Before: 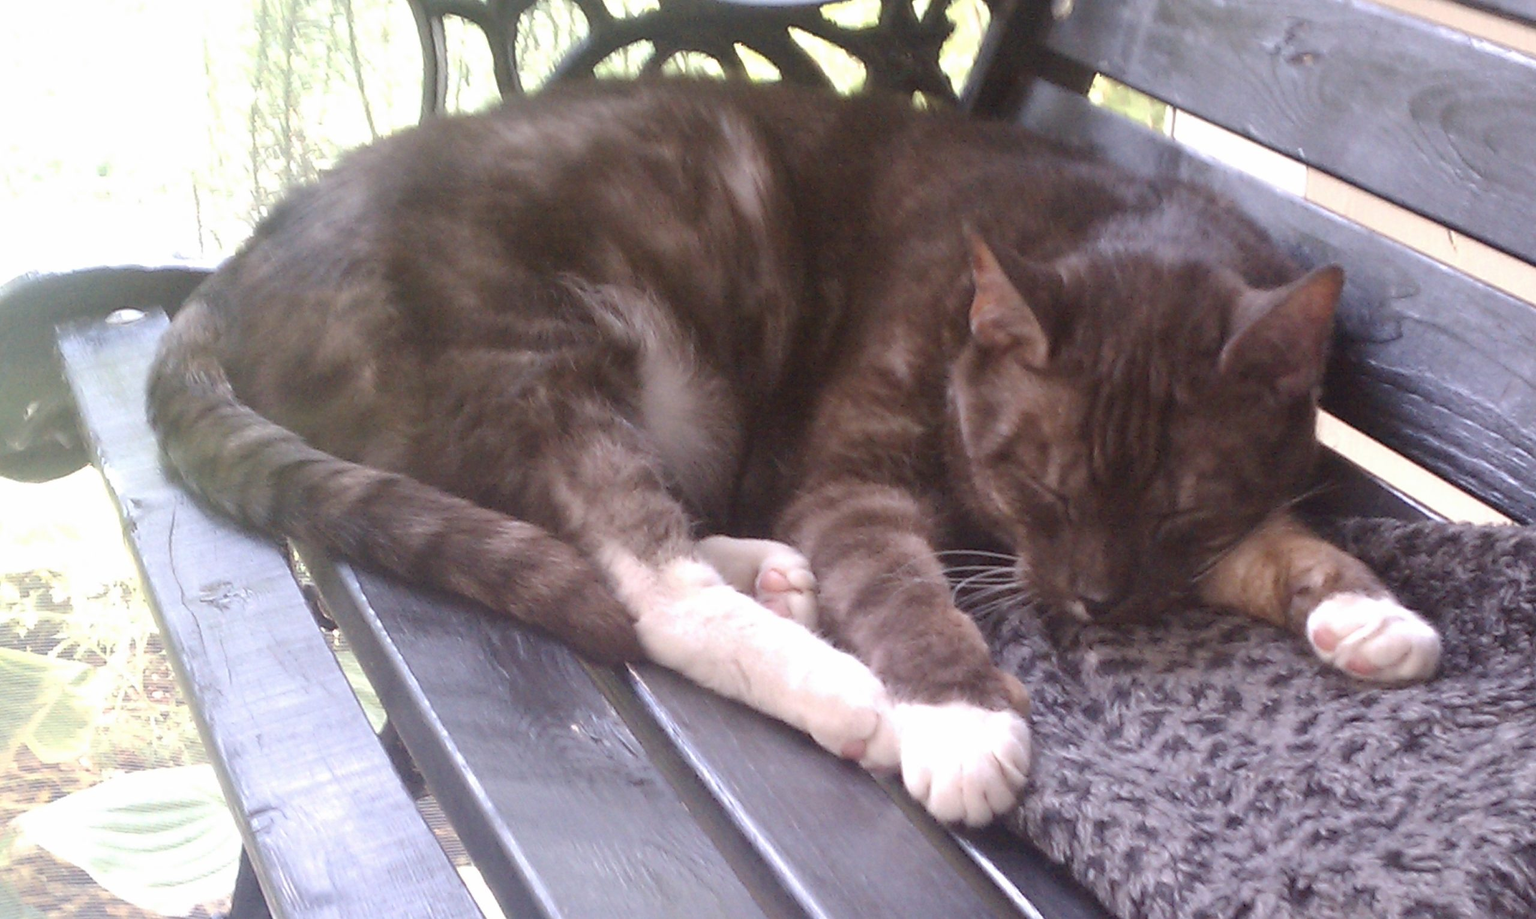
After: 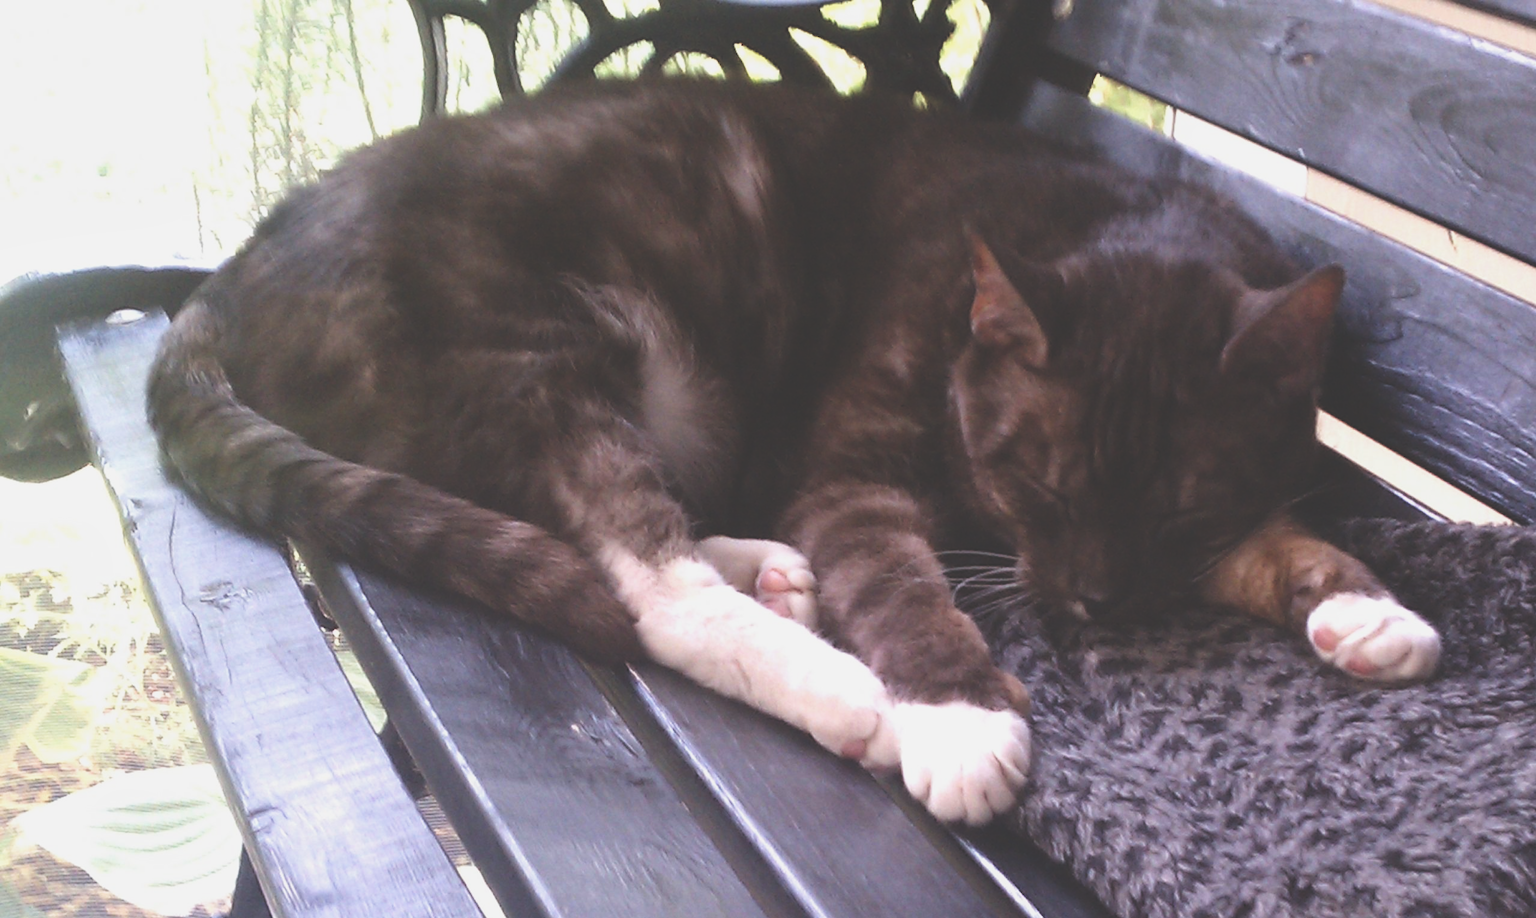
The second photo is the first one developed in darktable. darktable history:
base curve: curves: ch0 [(0, 0.036) (0.007, 0.037) (0.604, 0.887) (1, 1)], preserve colors none
tone equalizer: on, module defaults
exposure: black level correction 0, exposure -0.739 EV, compensate highlight preservation false
